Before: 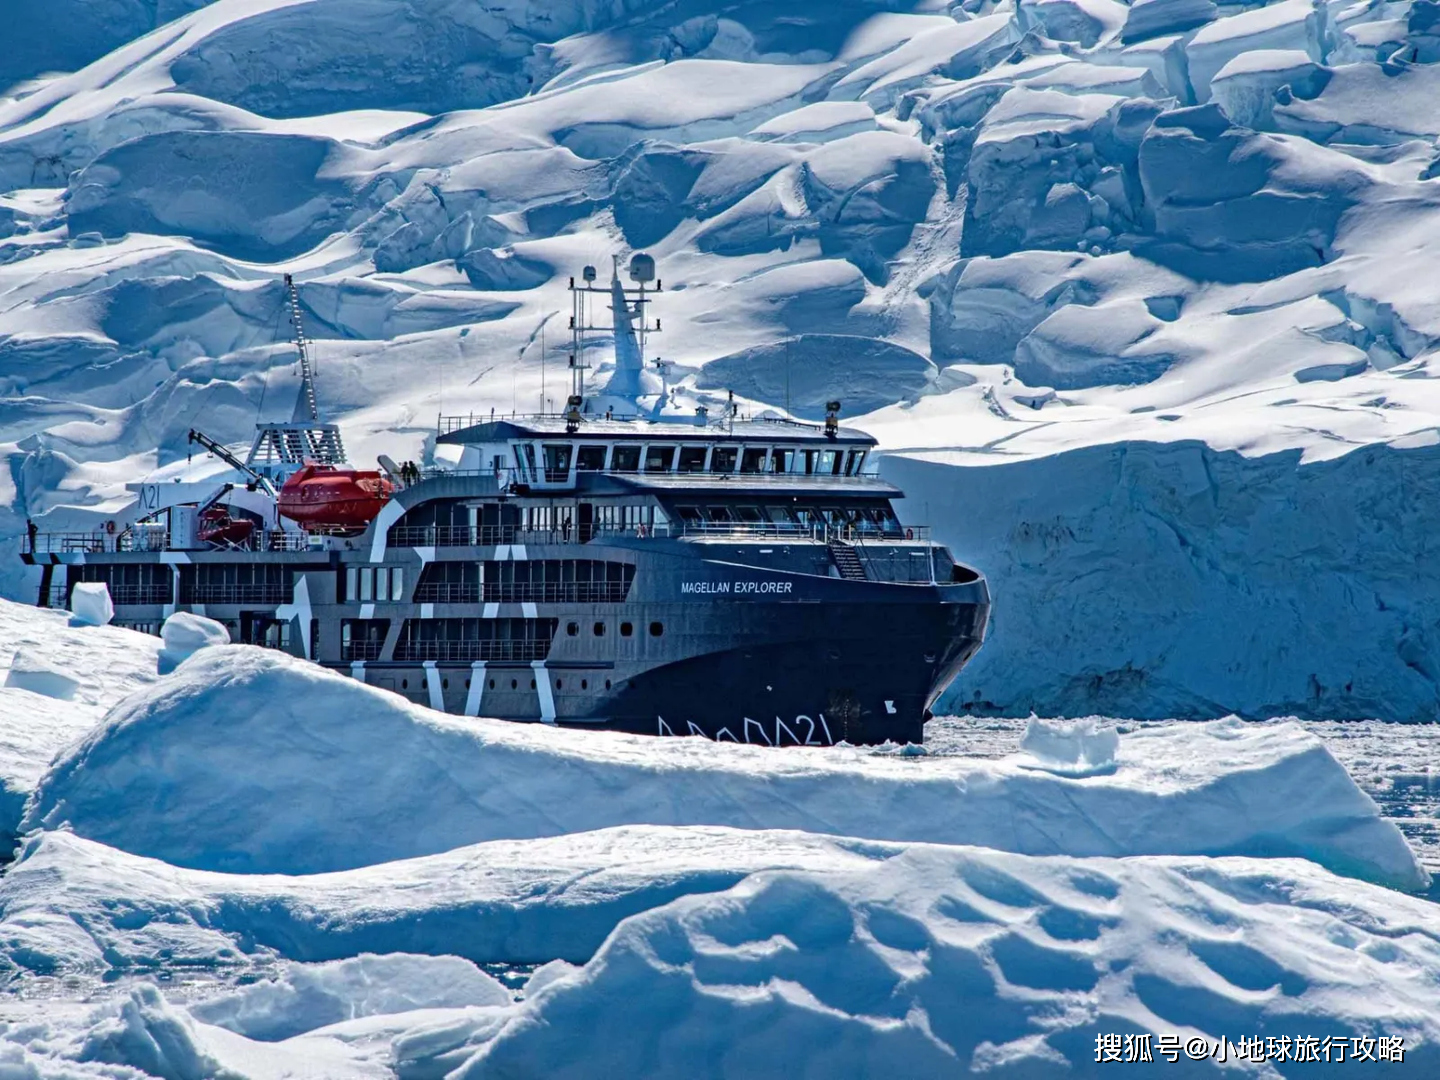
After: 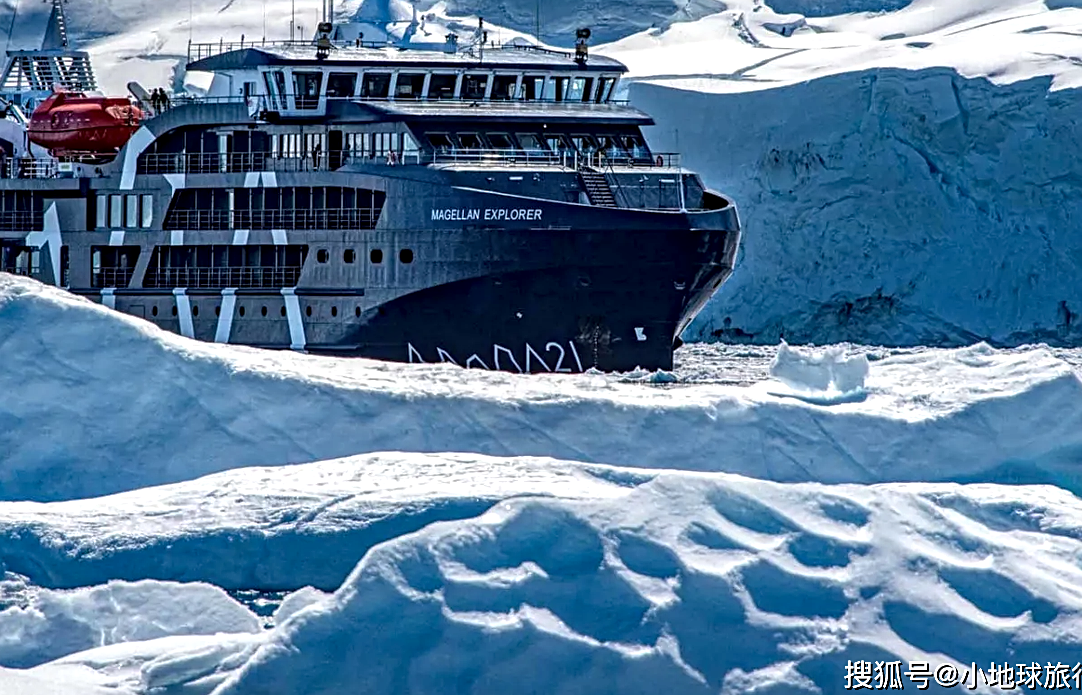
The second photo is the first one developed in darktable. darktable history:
local contrast: detail 150%
sharpen: on, module defaults
crop and rotate: left 17.378%, top 34.657%, right 7.431%, bottom 0.931%
